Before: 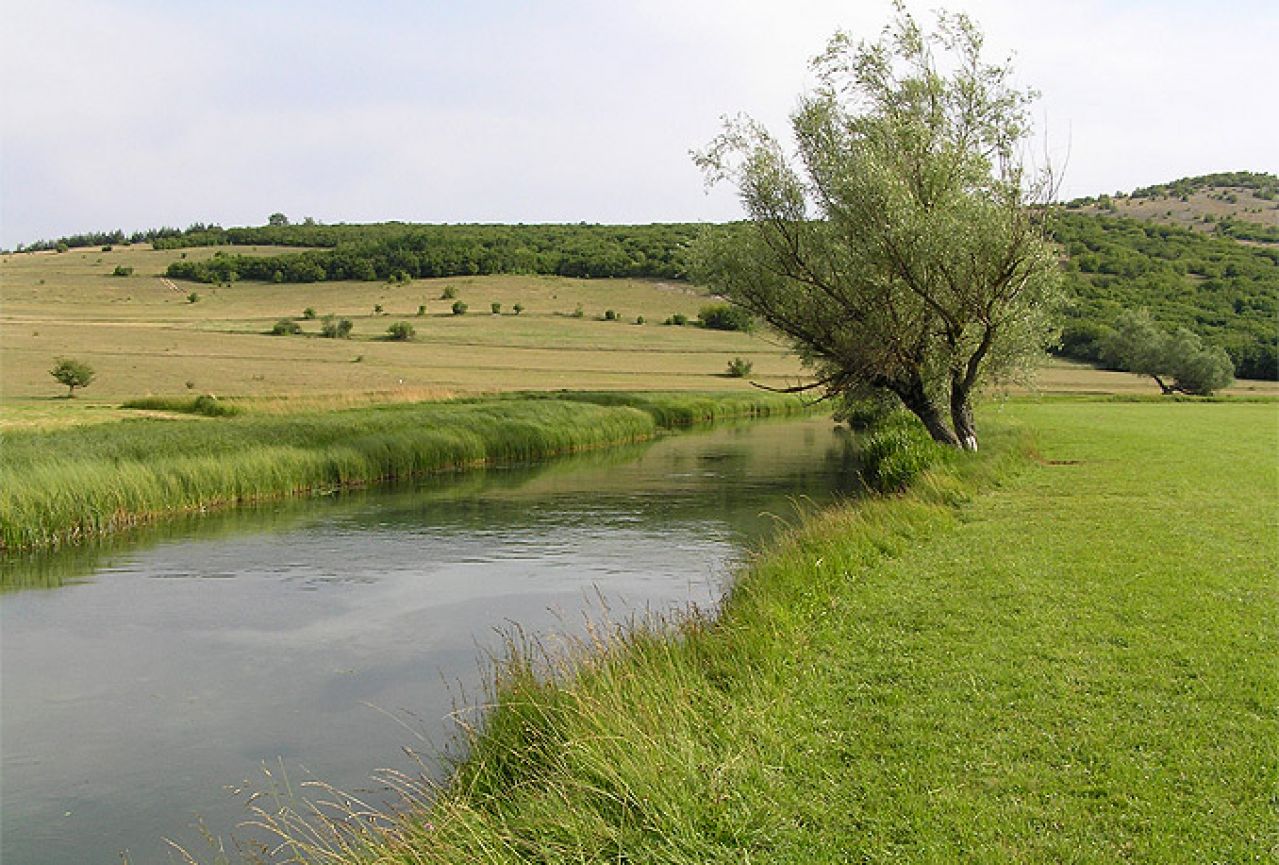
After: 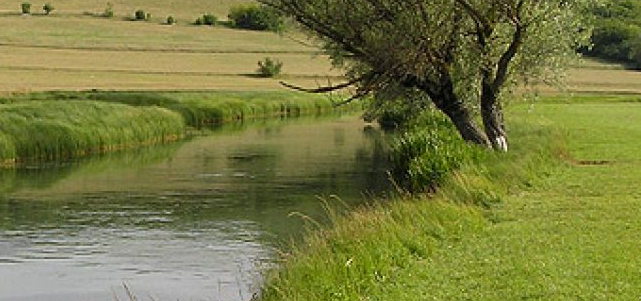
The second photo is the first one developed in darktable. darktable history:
crop: left 36.82%, top 34.687%, right 12.996%, bottom 30.498%
